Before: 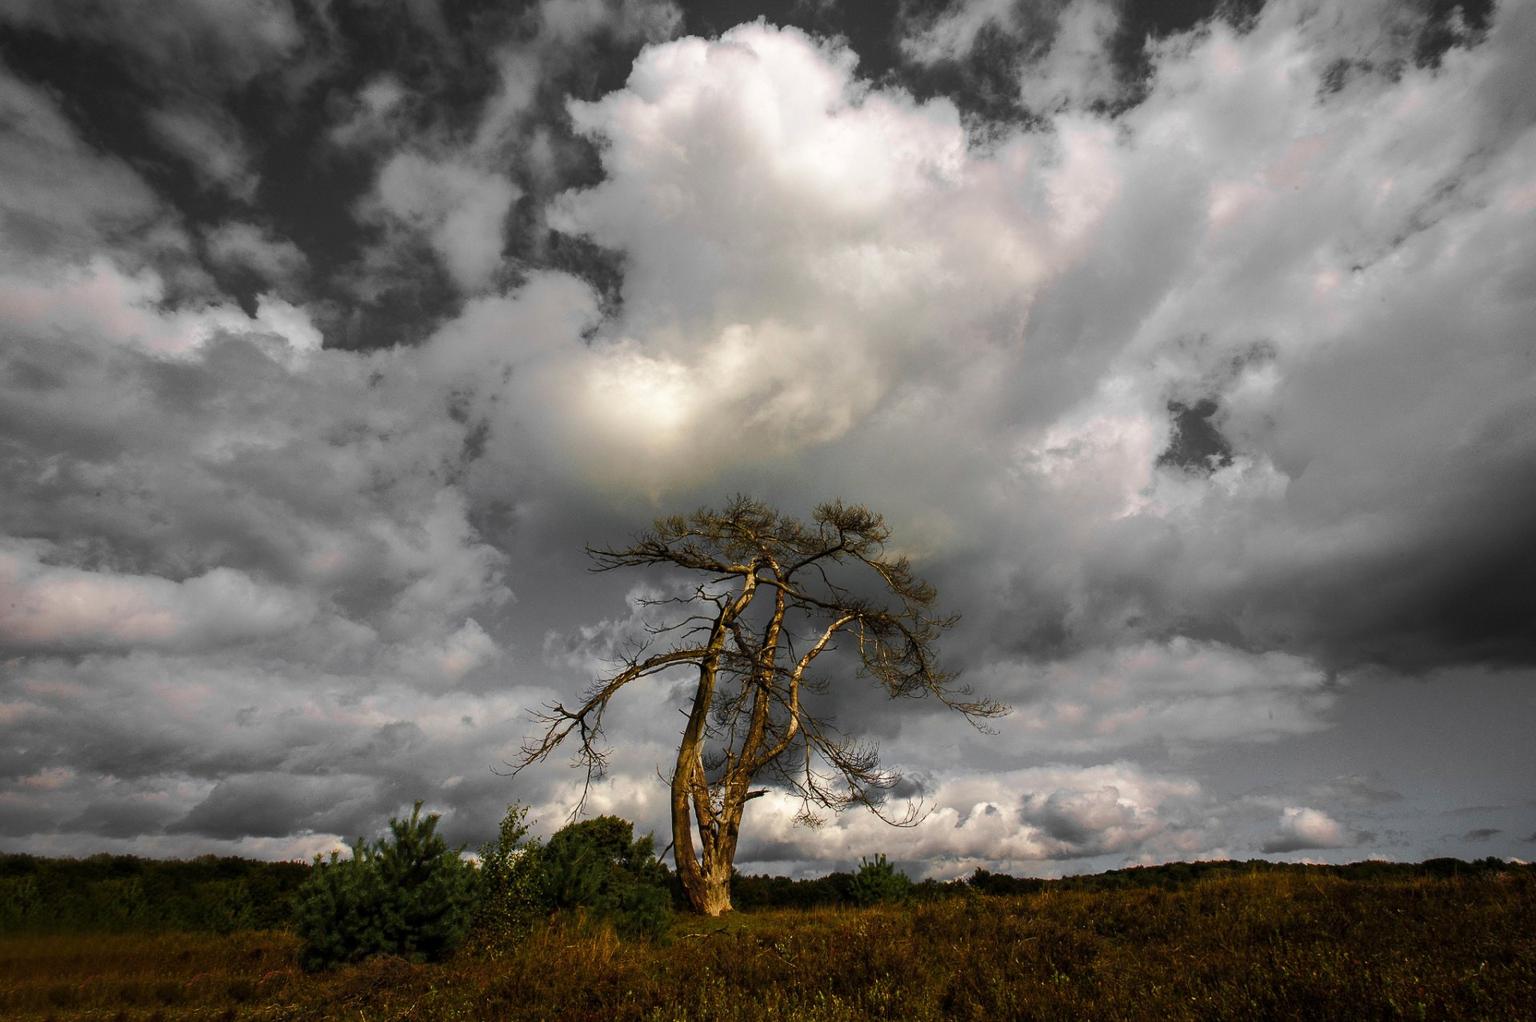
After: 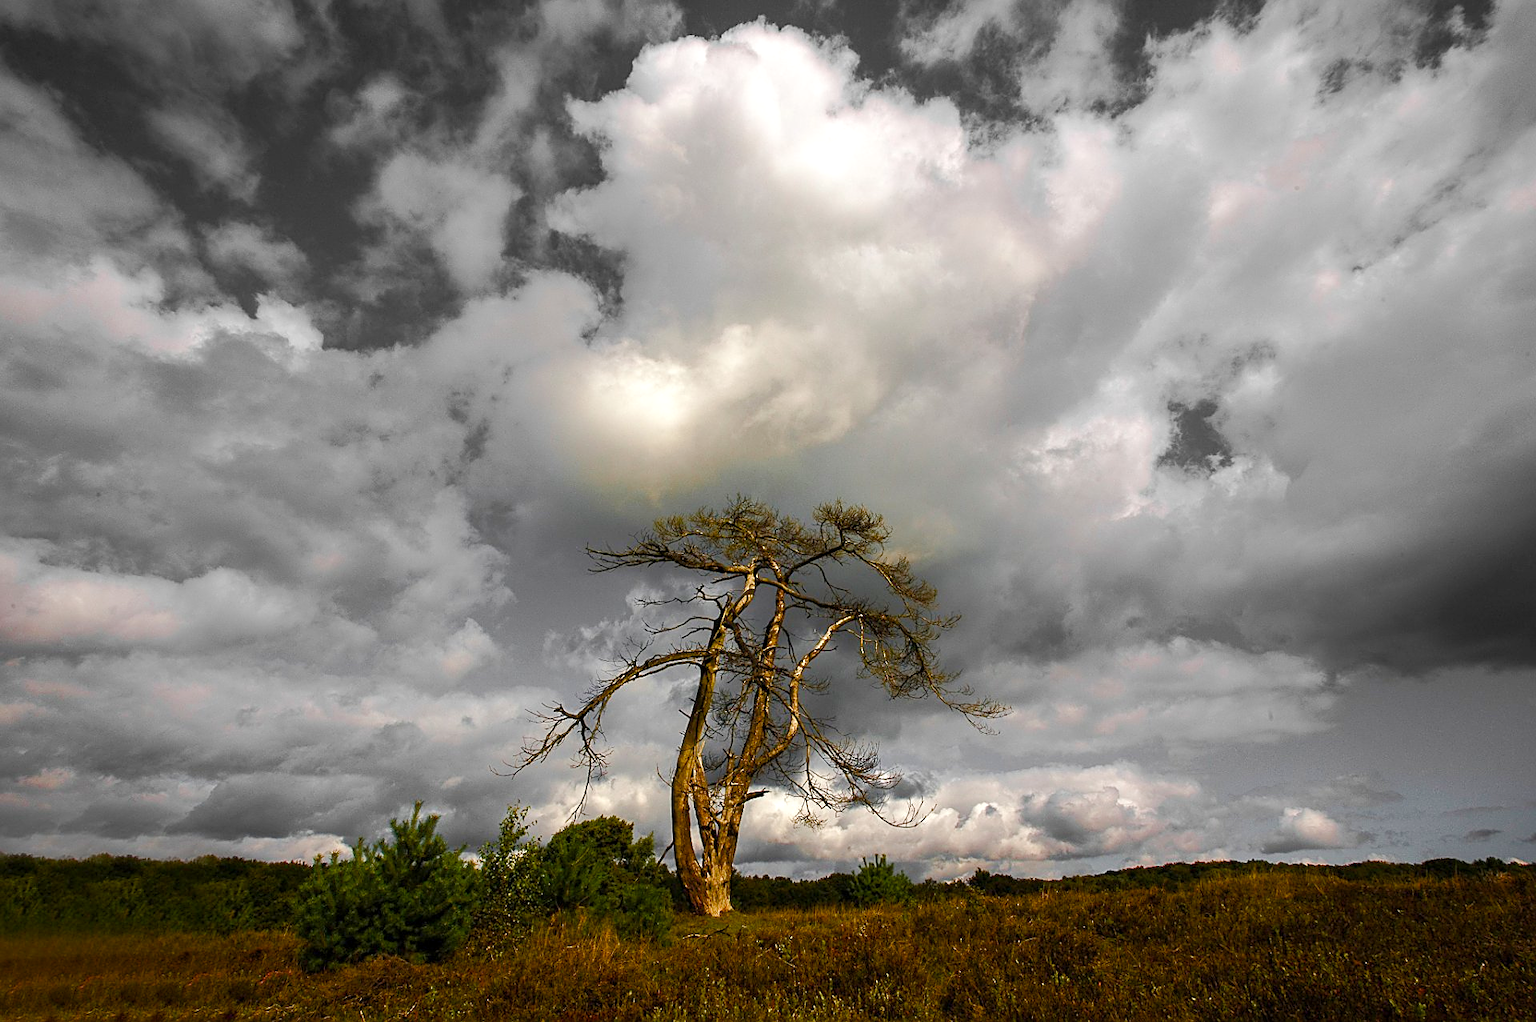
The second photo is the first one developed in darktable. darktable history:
color balance rgb: linear chroma grading › global chroma 6.548%, perceptual saturation grading › global saturation 20%, perceptual saturation grading › highlights -50.147%, perceptual saturation grading › shadows 31.001%, perceptual brilliance grading › global brilliance 9.552%, perceptual brilliance grading › shadows 14.38%, contrast -9.433%
sharpen: on, module defaults
